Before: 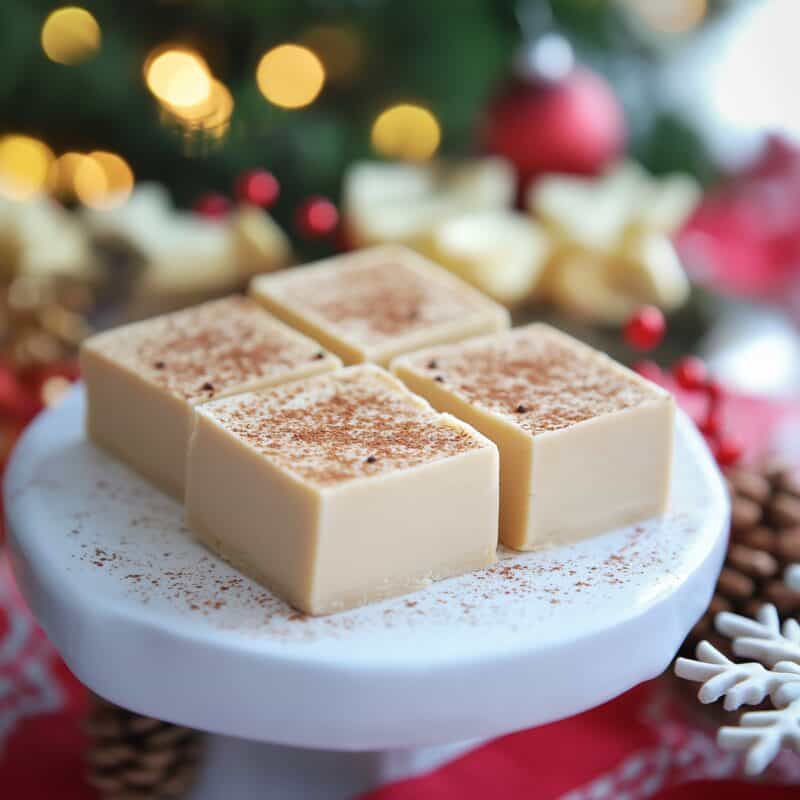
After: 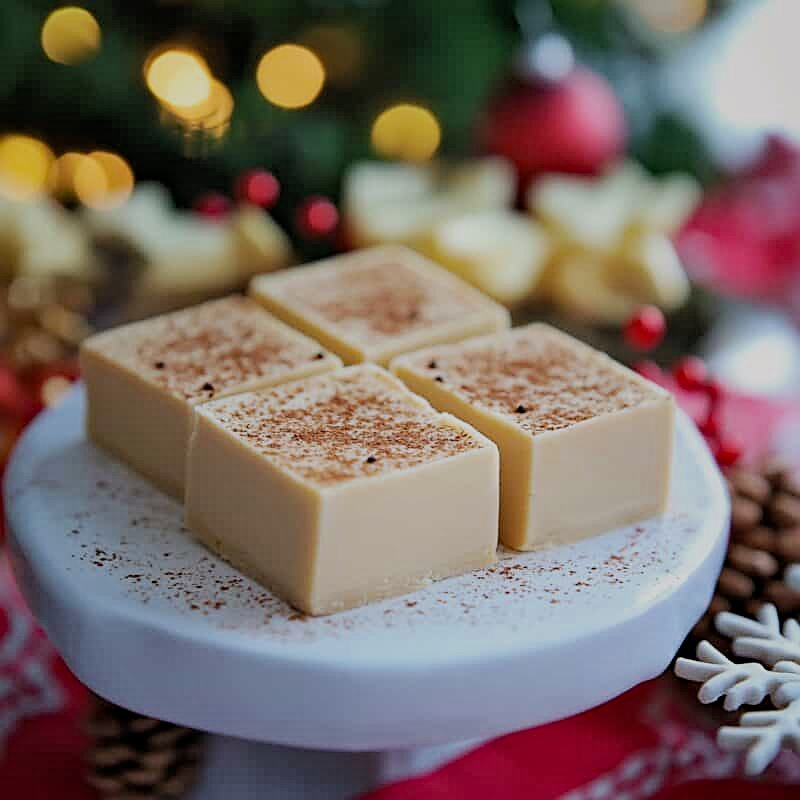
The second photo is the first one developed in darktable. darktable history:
filmic rgb: middle gray luminance 29.05%, black relative exposure -10.34 EV, white relative exposure 5.48 EV, target black luminance 0%, hardness 3.93, latitude 1.51%, contrast 1.12, highlights saturation mix 5.39%, shadows ↔ highlights balance 14.82%, iterations of high-quality reconstruction 0
haze removal: strength 0.292, distance 0.249, compatibility mode true, adaptive false
tone equalizer: -8 EV 0.229 EV, -7 EV 0.4 EV, -6 EV 0.403 EV, -5 EV 0.277 EV, -3 EV -0.276 EV, -2 EV -0.427 EV, -1 EV -0.415 EV, +0 EV -0.255 EV, mask exposure compensation -0.495 EV
sharpen: on, module defaults
